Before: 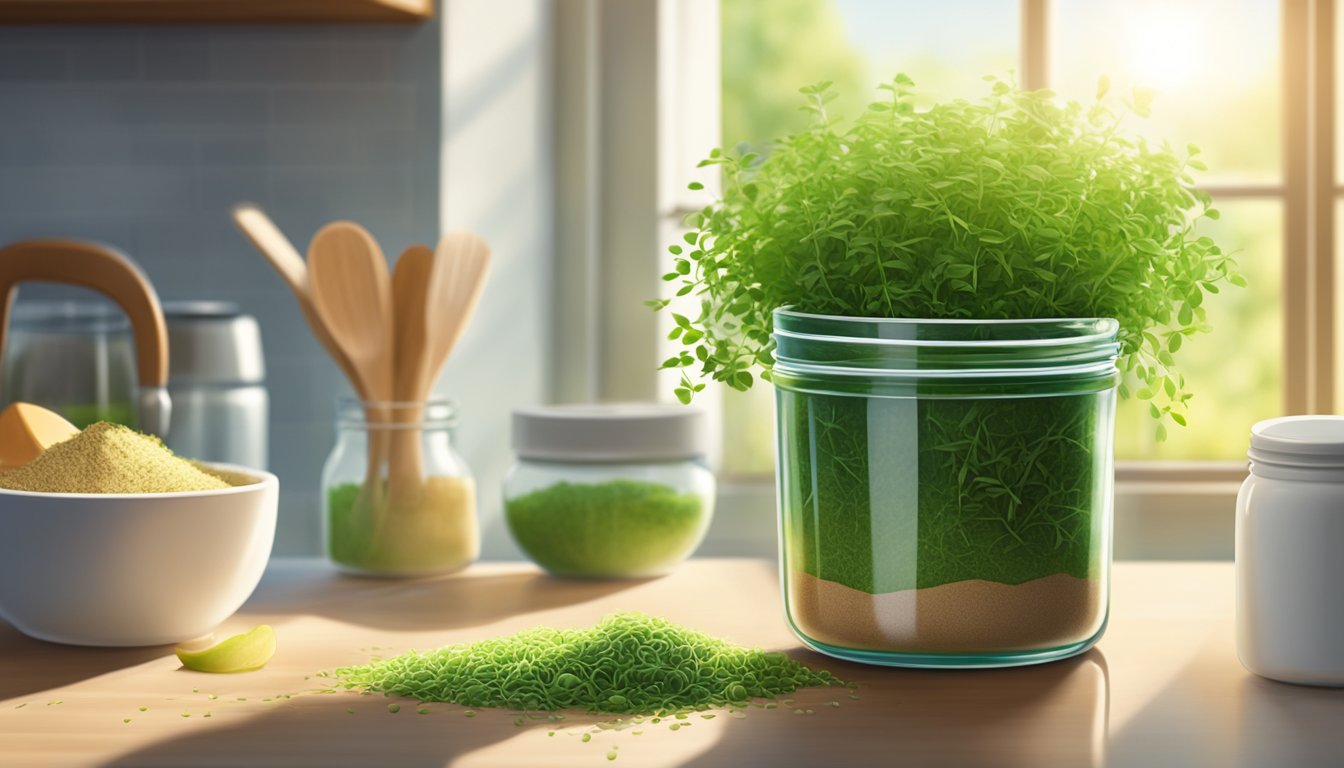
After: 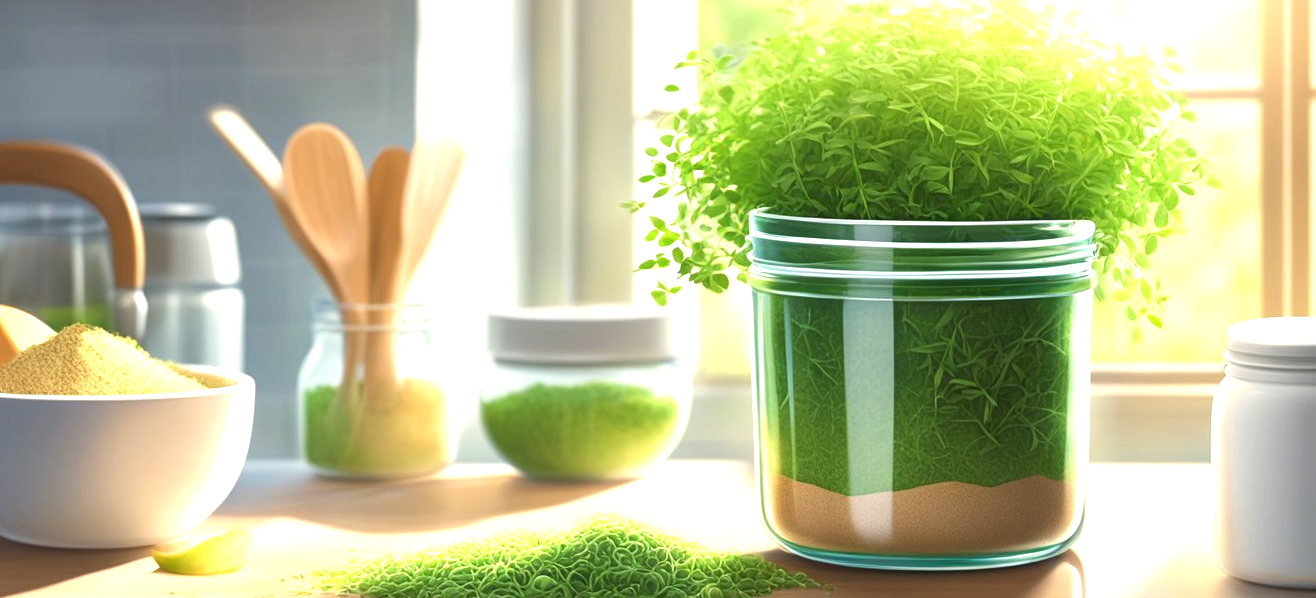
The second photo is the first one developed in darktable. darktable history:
exposure: exposure 0.935 EV, compensate highlight preservation false
crop and rotate: left 1.814%, top 12.818%, right 0.25%, bottom 9.225%
